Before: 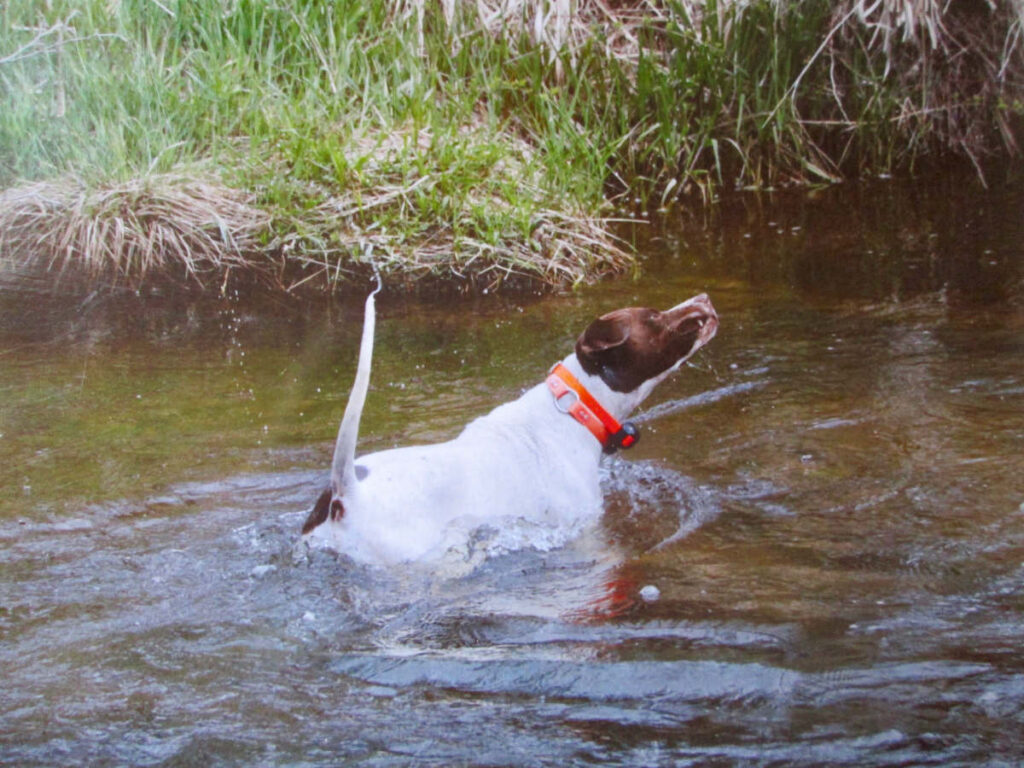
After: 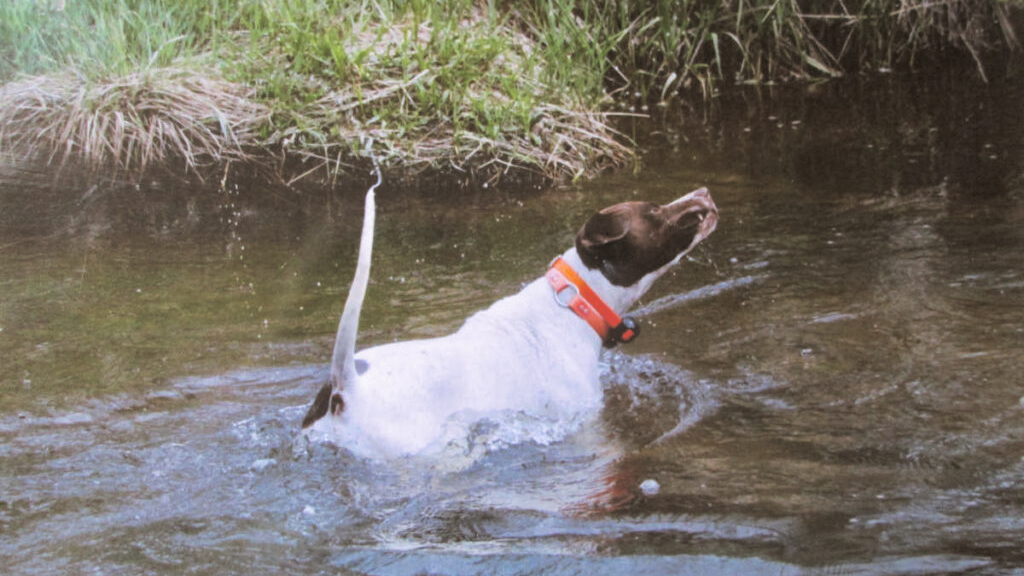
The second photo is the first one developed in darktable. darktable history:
crop: top 13.819%, bottom 11.169%
split-toning: shadows › hue 46.8°, shadows › saturation 0.17, highlights › hue 316.8°, highlights › saturation 0.27, balance -51.82
